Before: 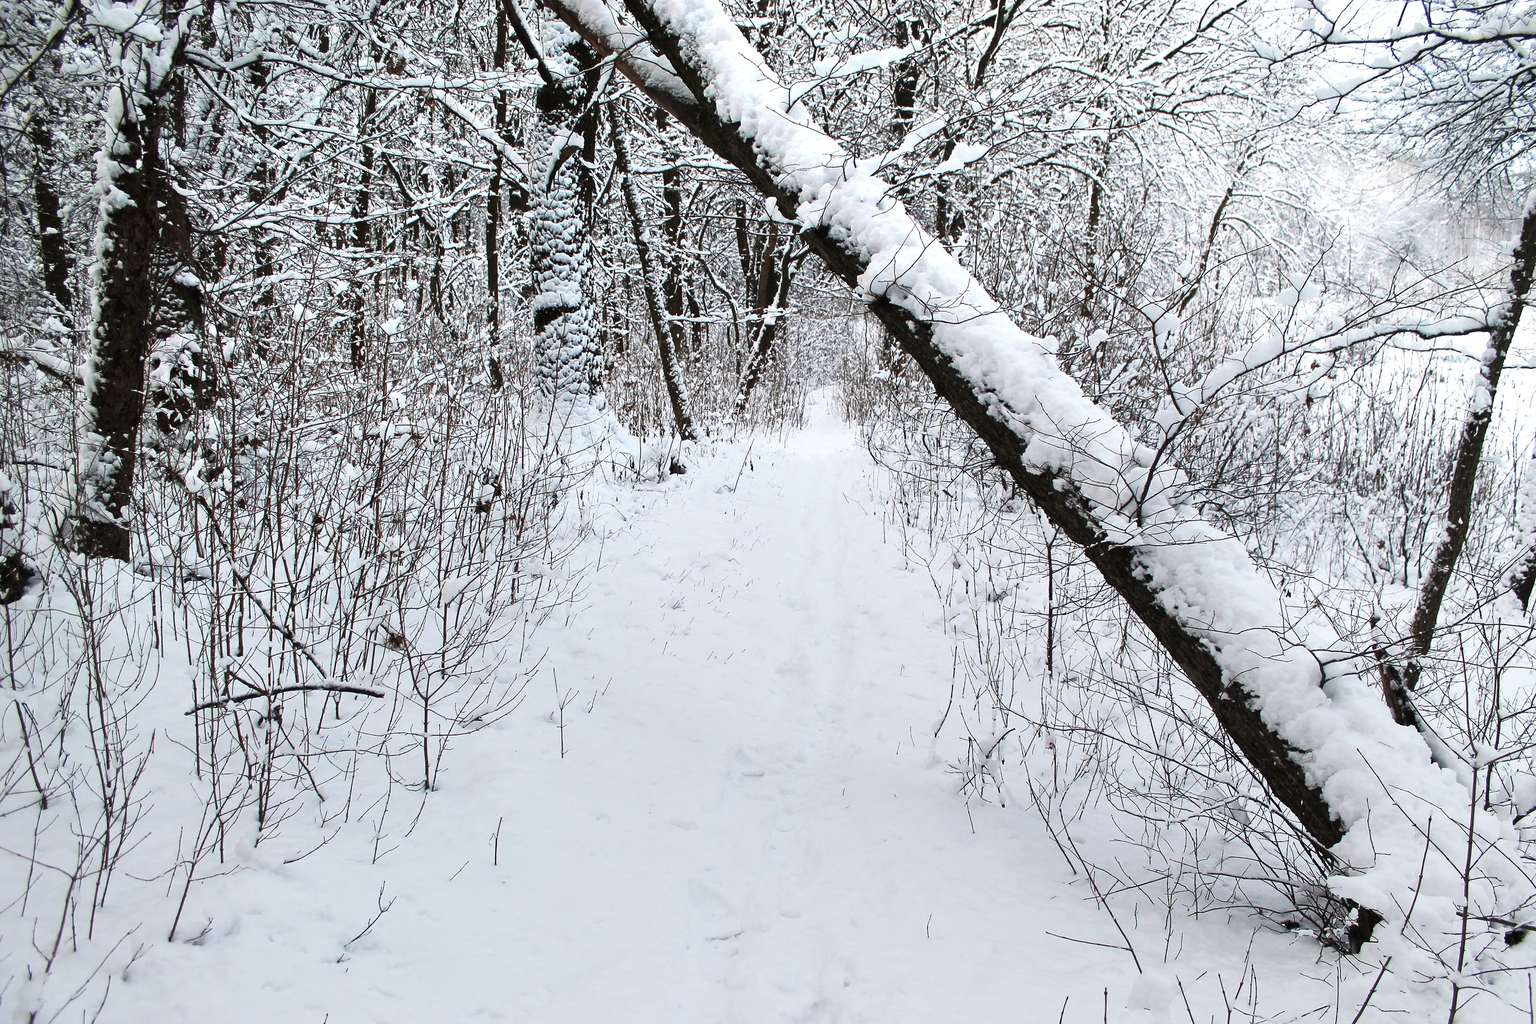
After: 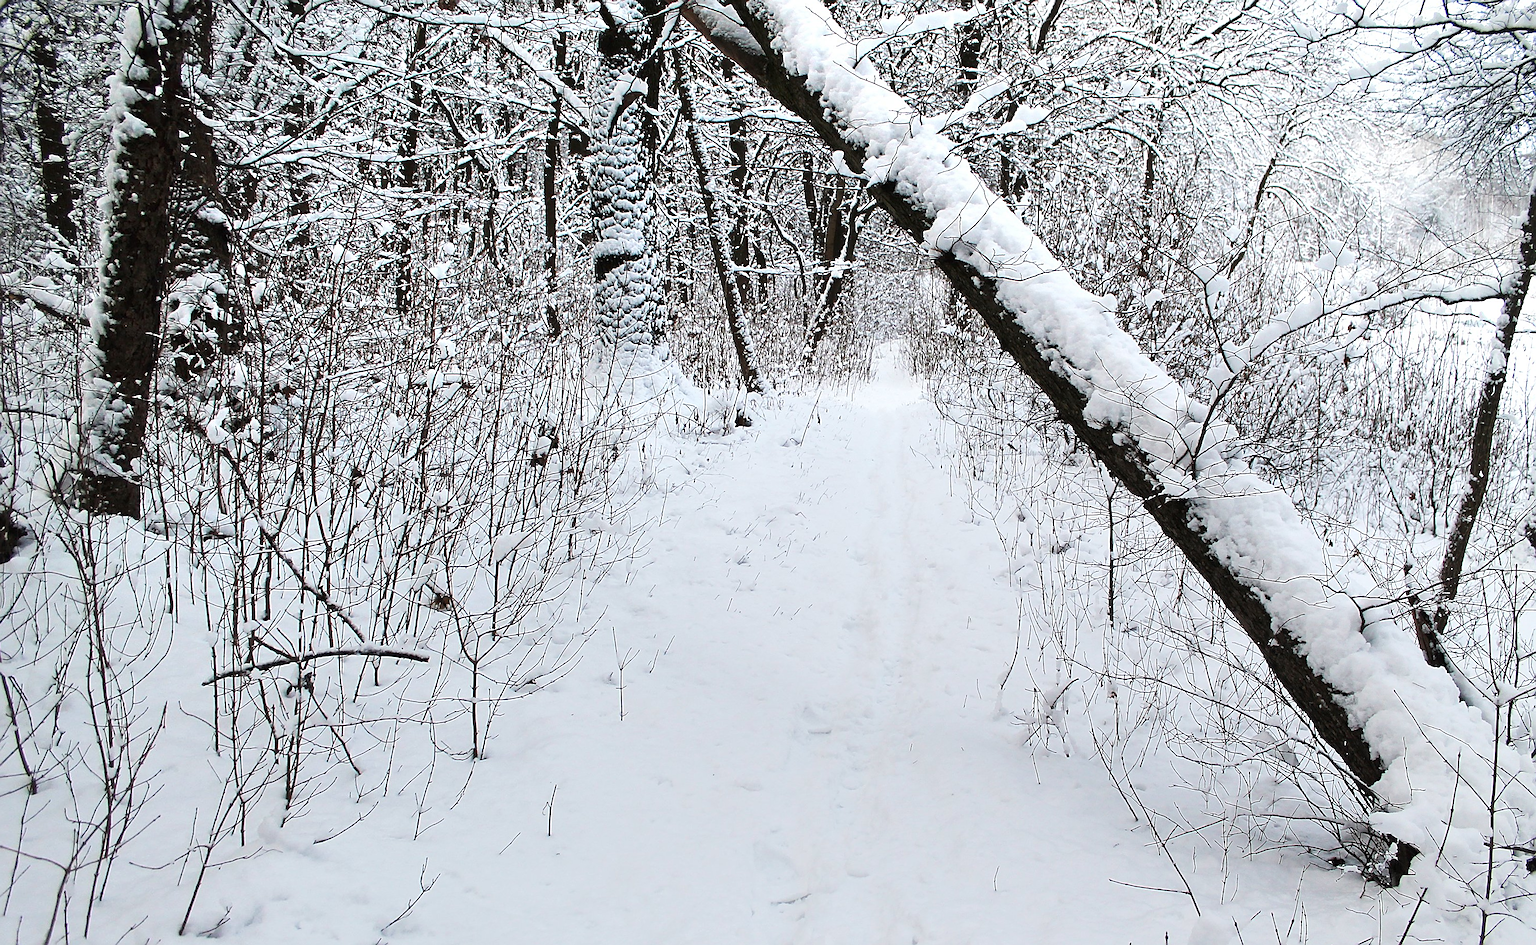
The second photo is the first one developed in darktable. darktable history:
sharpen: amount 0.575
rotate and perspective: rotation -0.013°, lens shift (vertical) -0.027, lens shift (horizontal) 0.178, crop left 0.016, crop right 0.989, crop top 0.082, crop bottom 0.918
